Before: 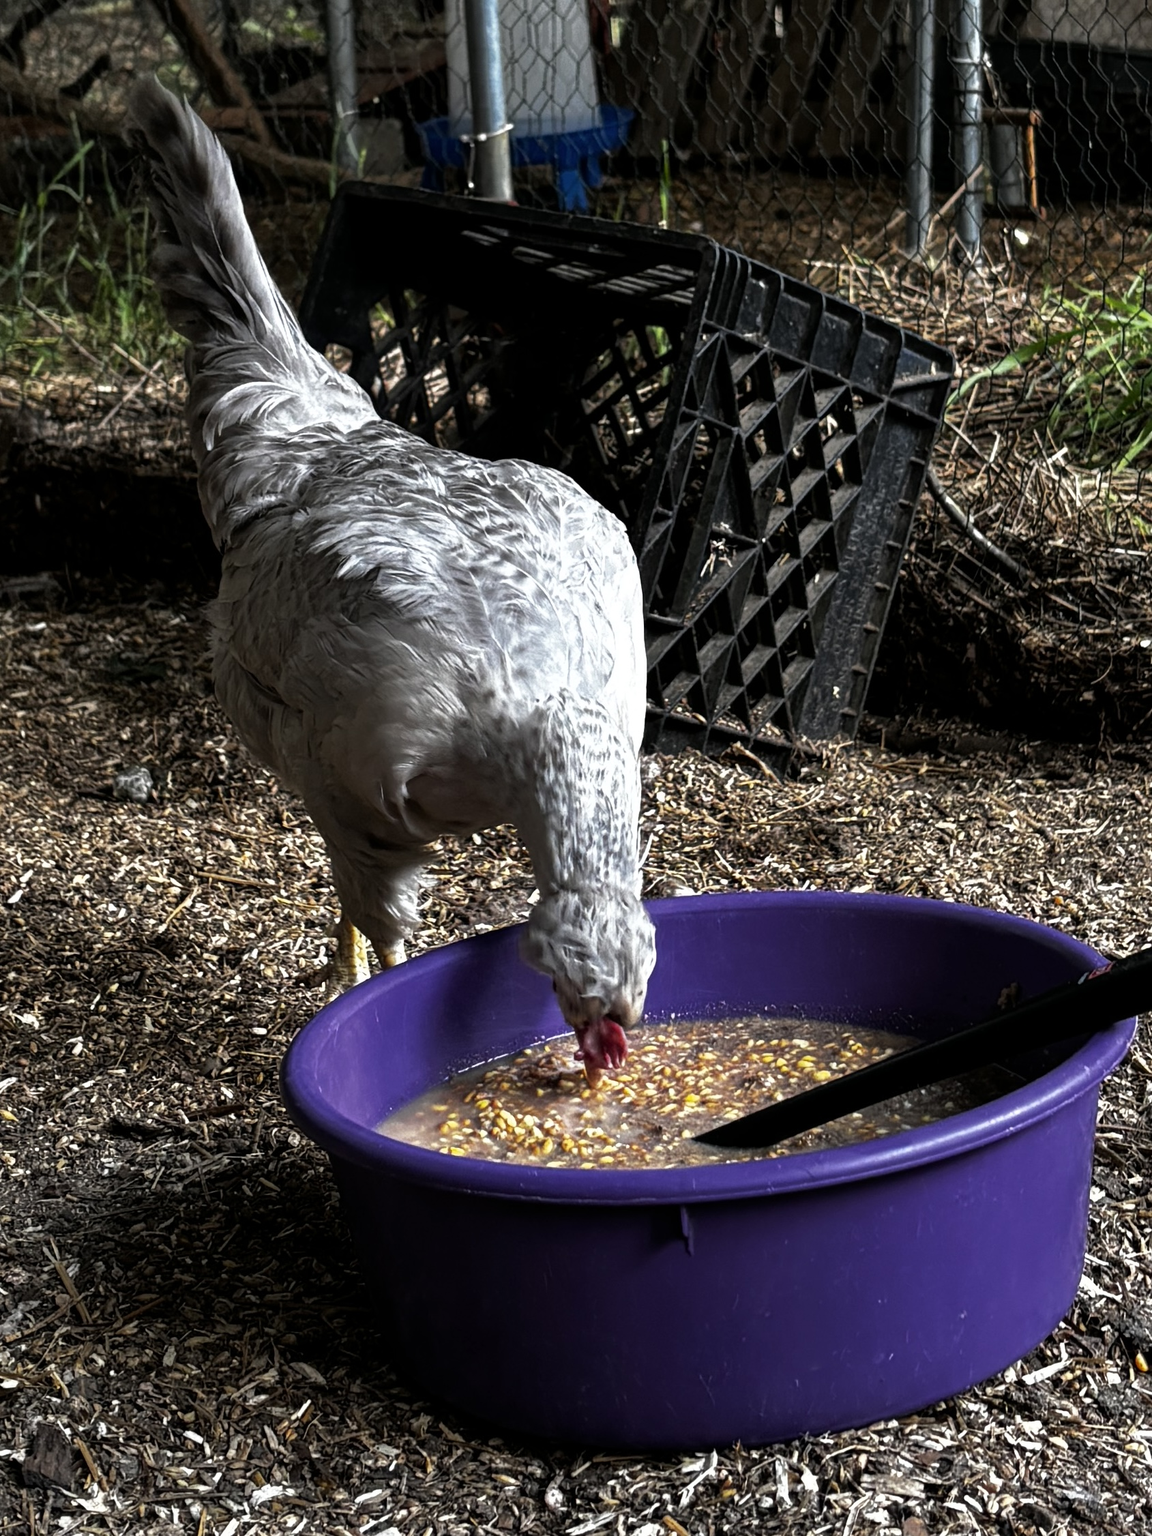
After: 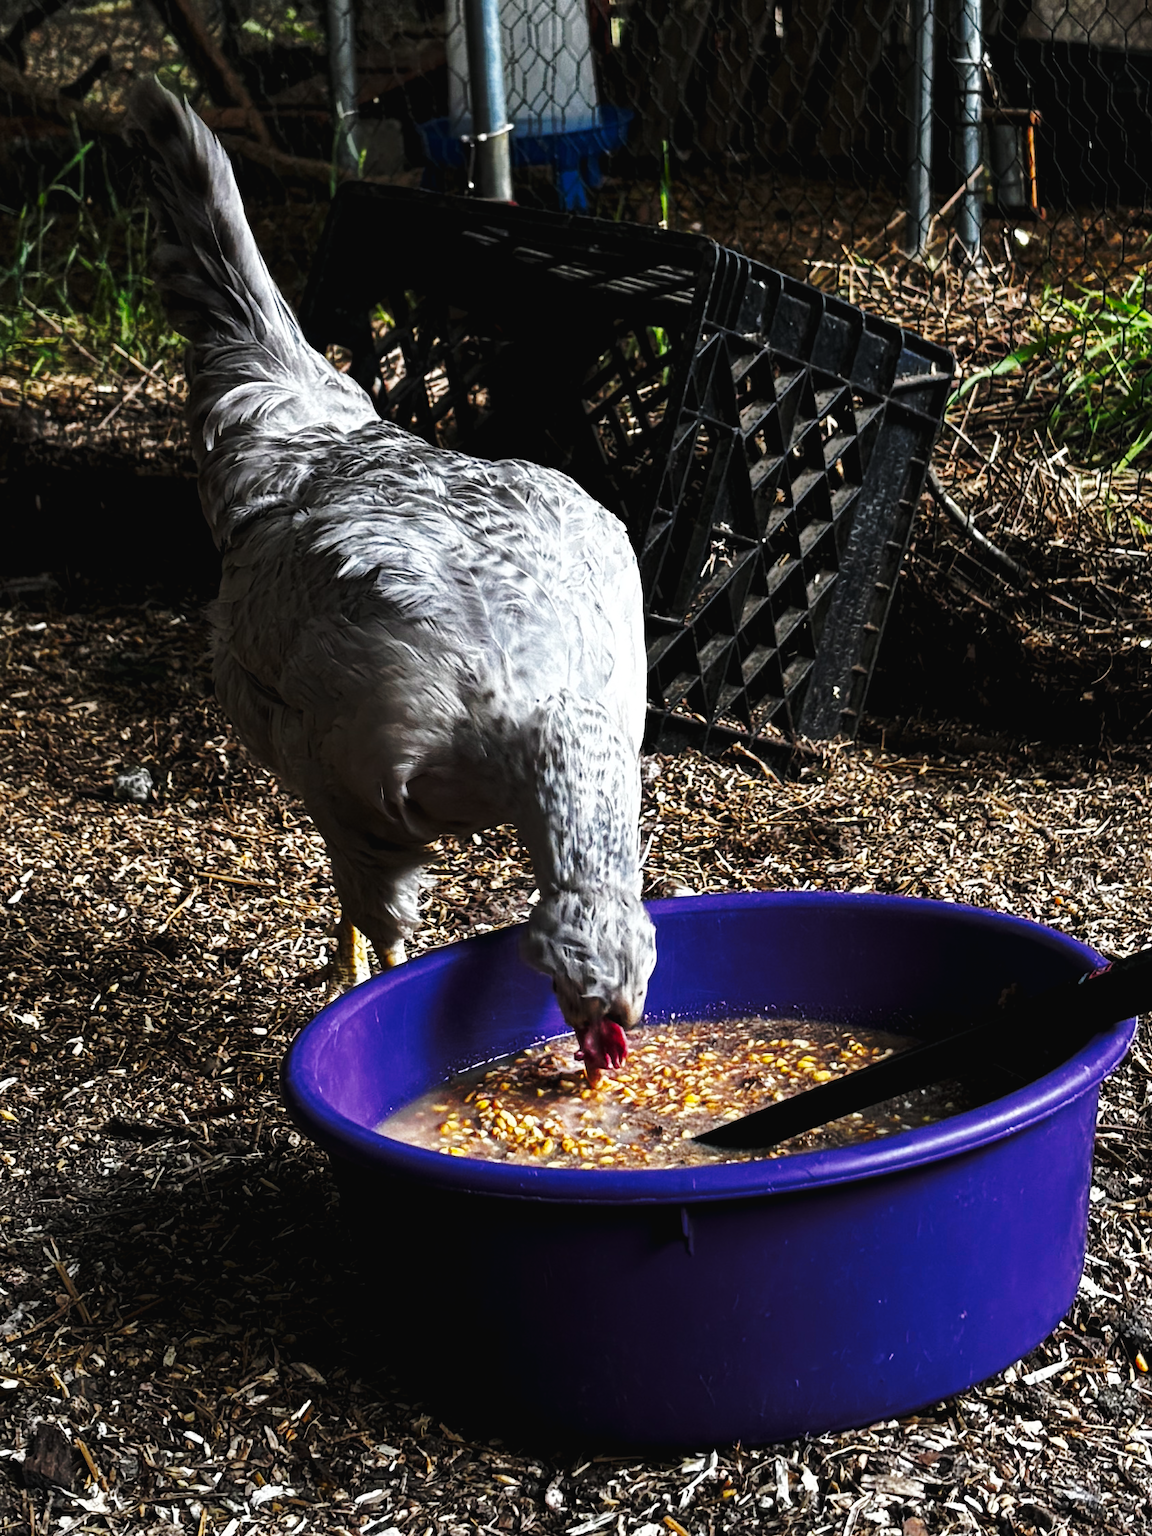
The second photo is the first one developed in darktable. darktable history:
tone curve: curves: ch0 [(0.016, 0.023) (0.248, 0.252) (0.732, 0.797) (1, 1)], preserve colors none
base curve: curves: ch0 [(0, 0) (0.073, 0.04) (0.157, 0.139) (0.492, 0.492) (0.758, 0.758) (1, 1)], preserve colors none
